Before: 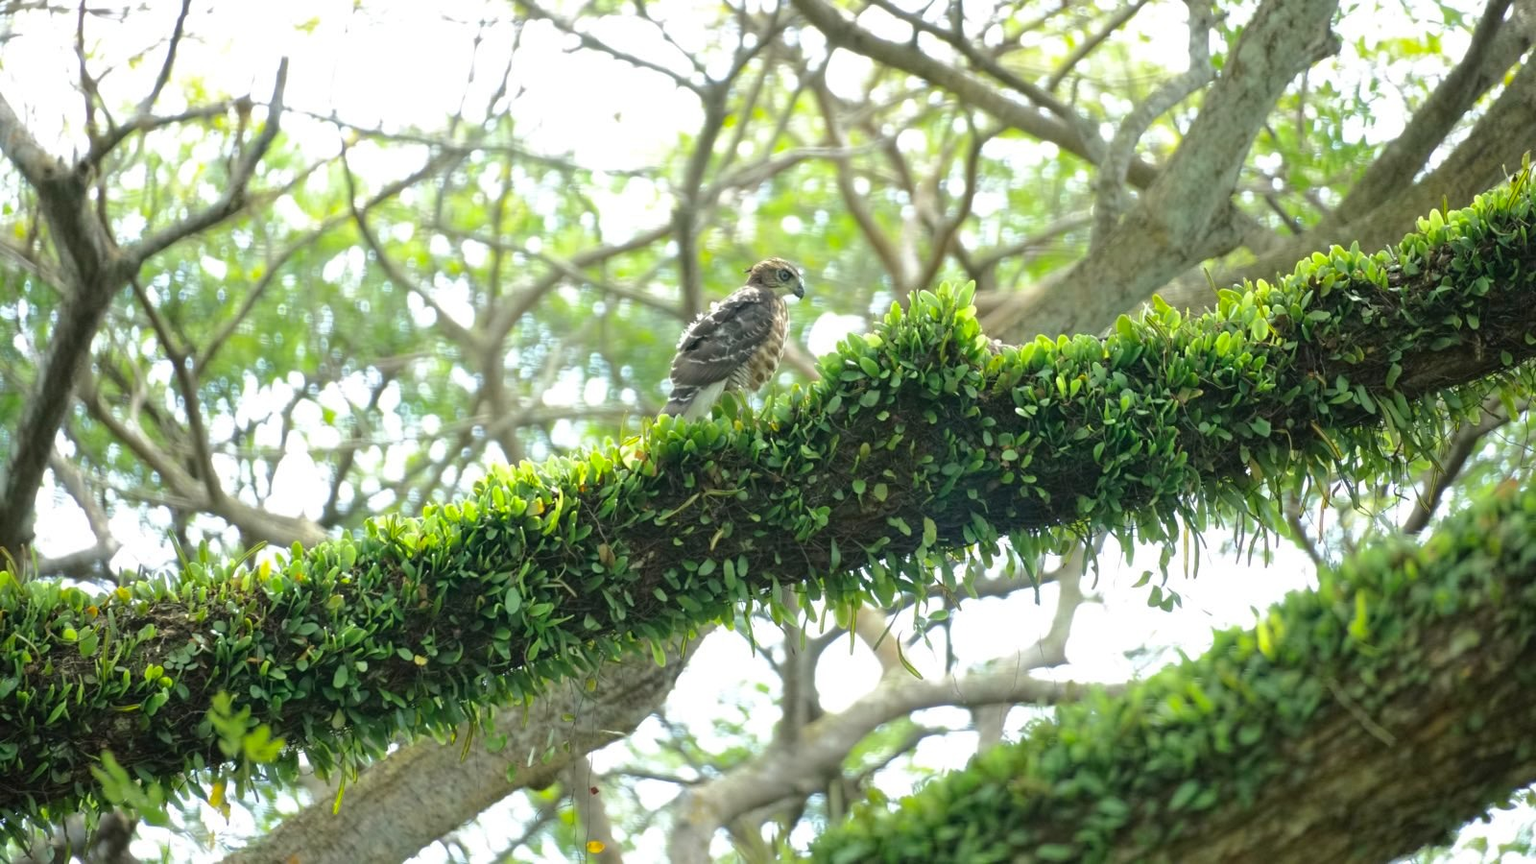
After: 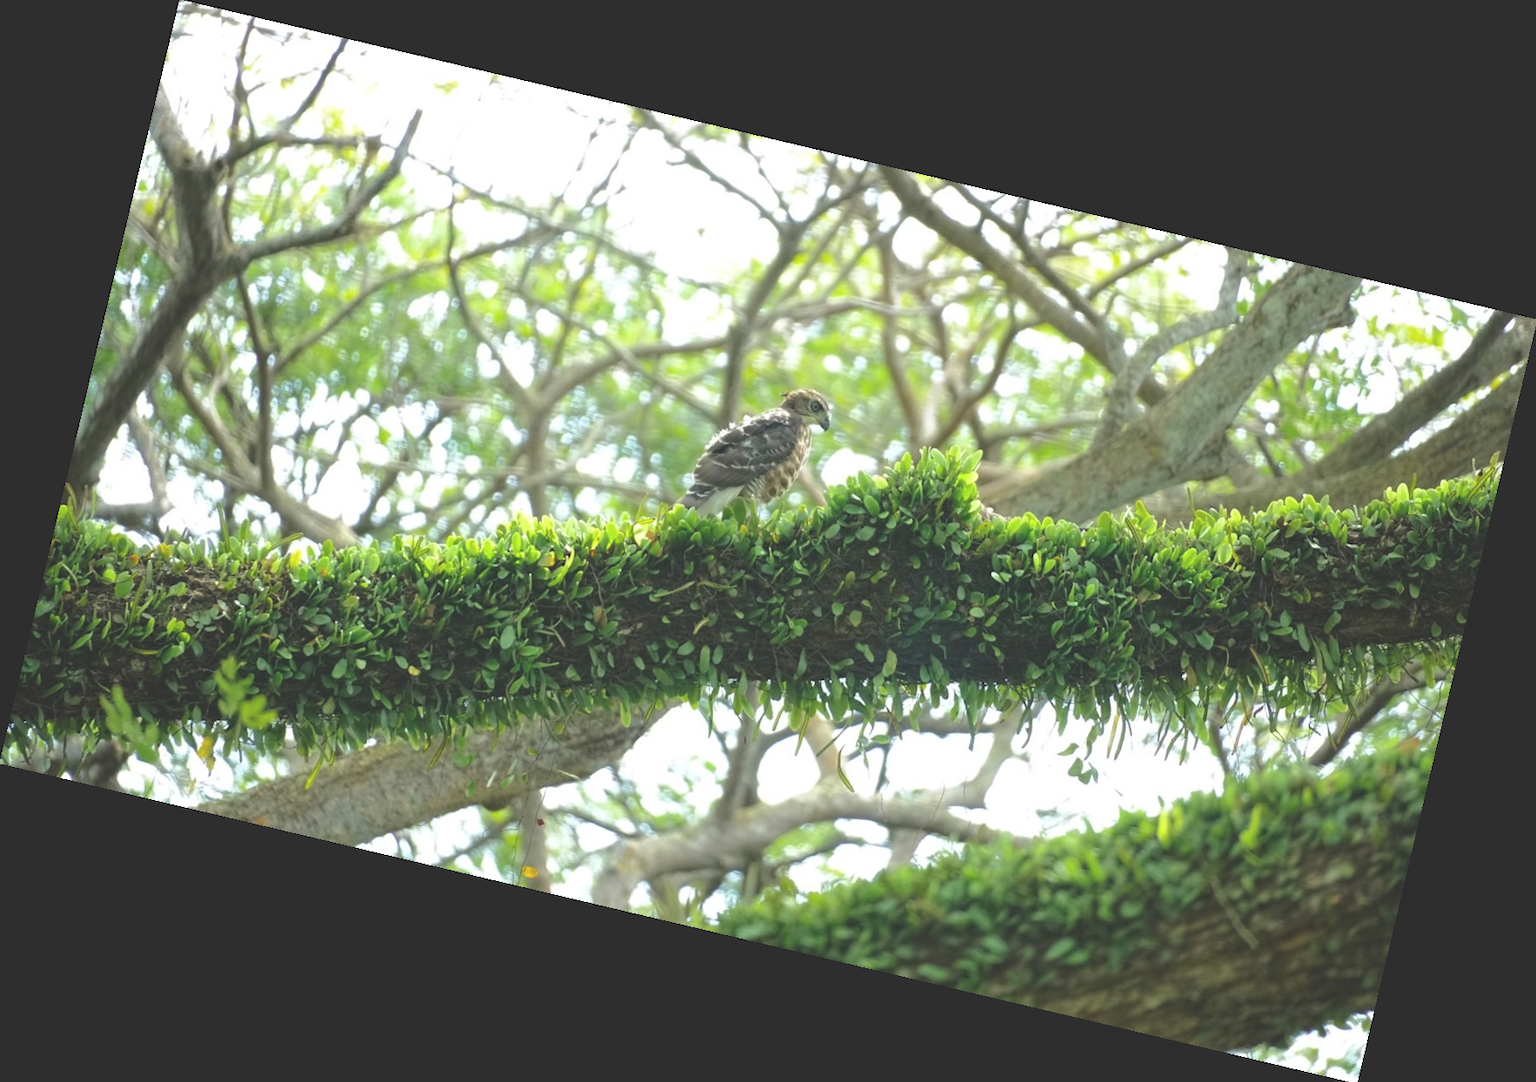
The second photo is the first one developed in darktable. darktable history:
exposure: black level correction -0.028, compensate highlight preservation false
rotate and perspective: rotation 13.27°, automatic cropping off
